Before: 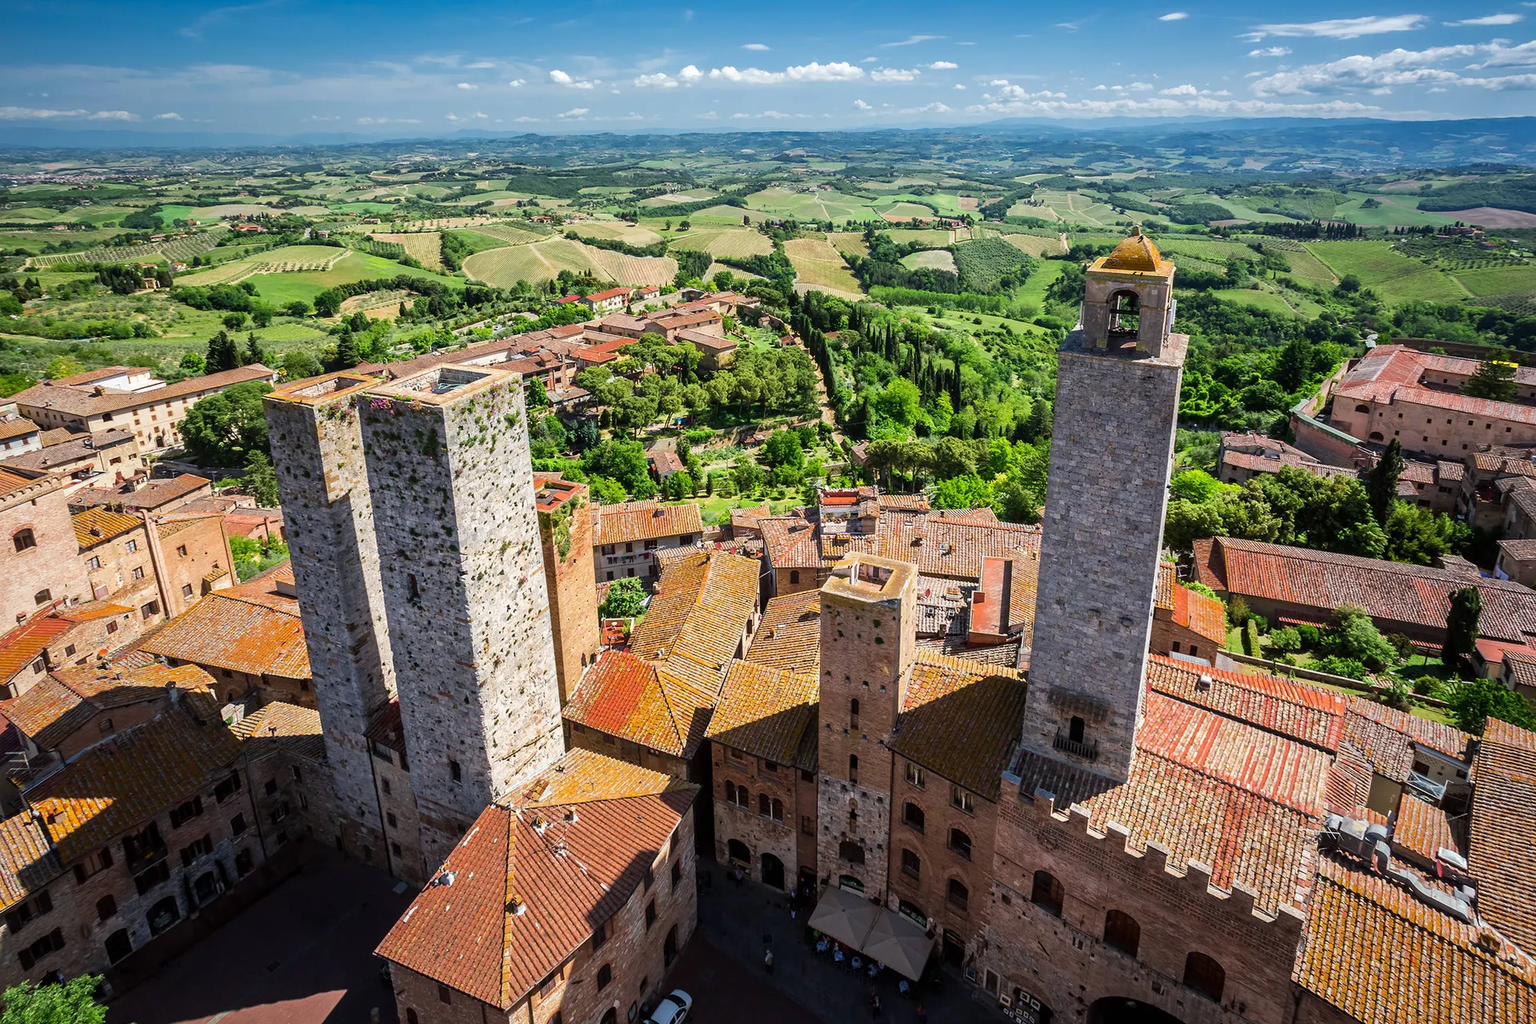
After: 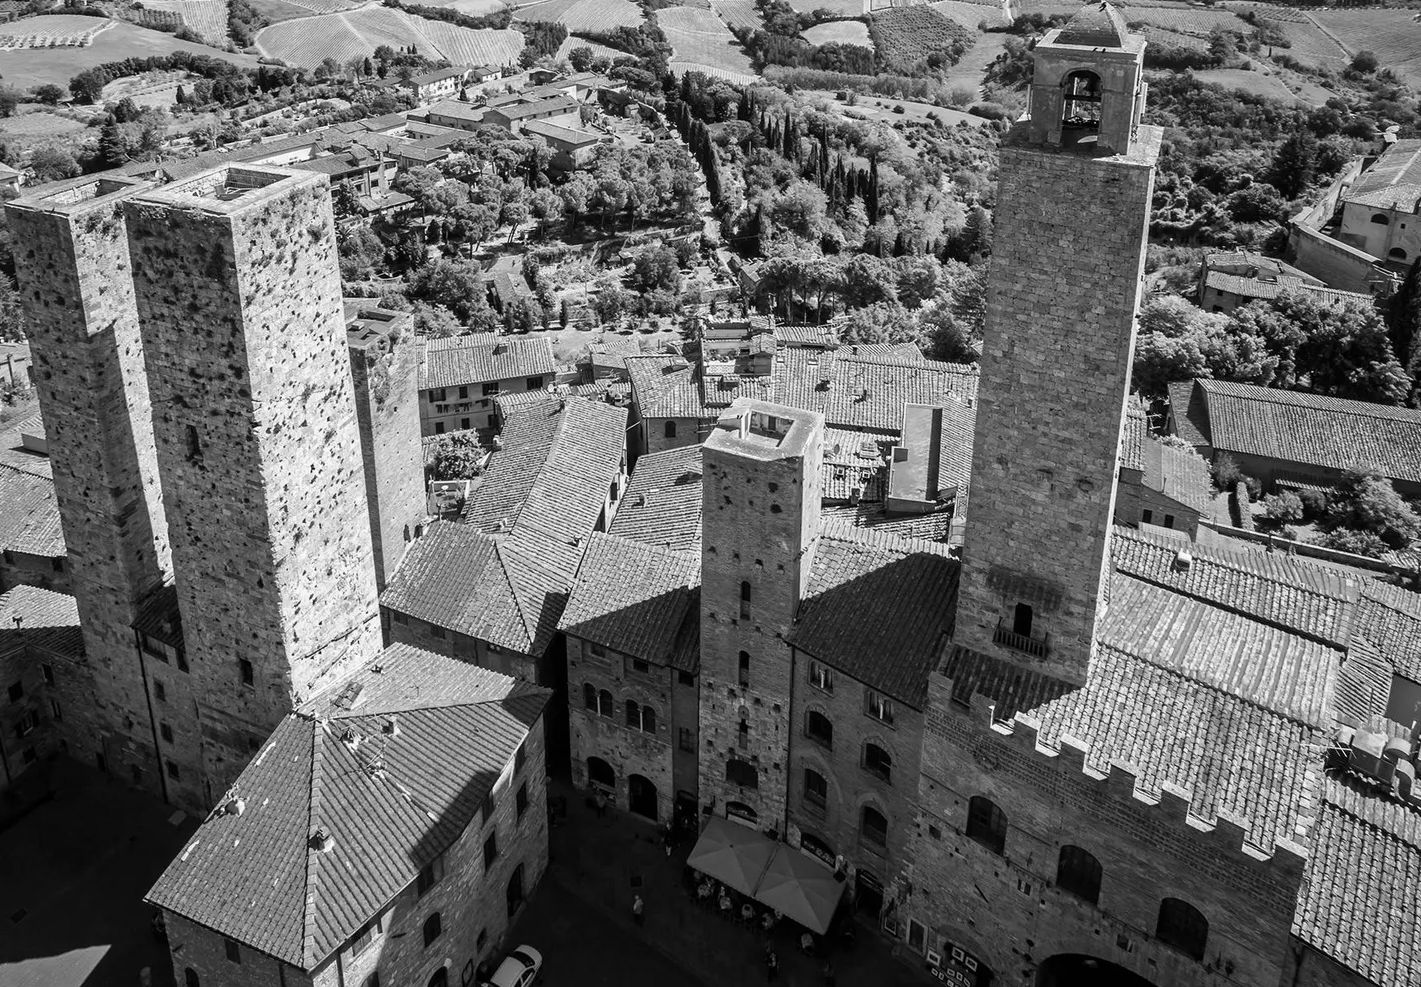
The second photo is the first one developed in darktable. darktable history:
crop: left 16.871%, top 22.857%, right 9.116%
monochrome: on, module defaults
